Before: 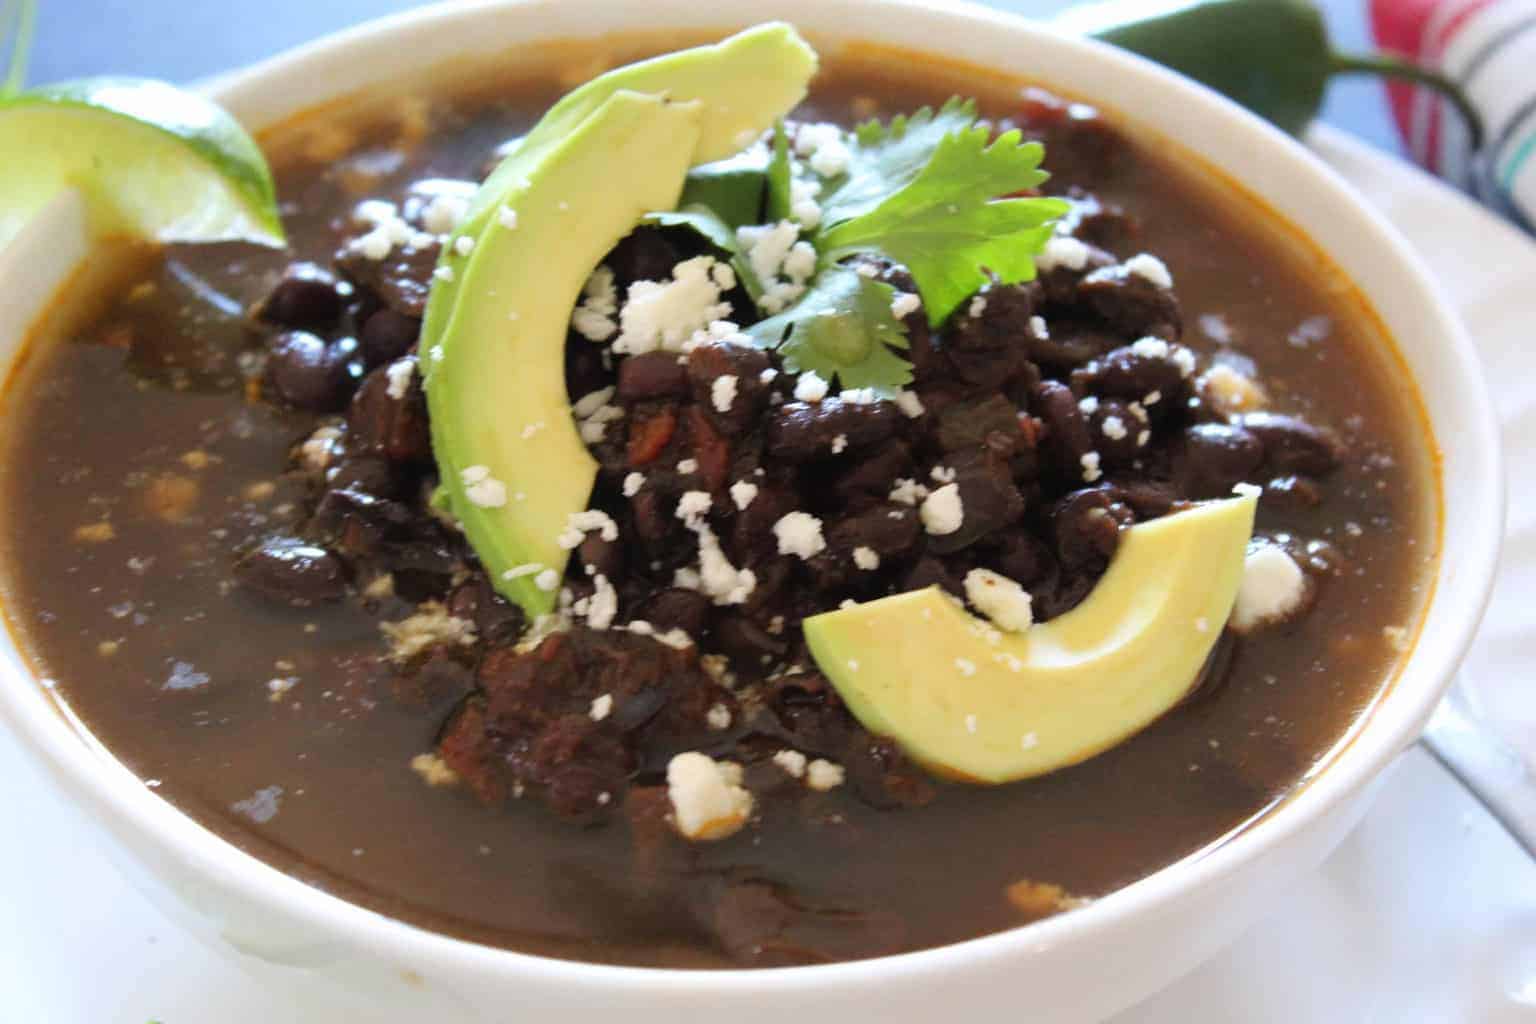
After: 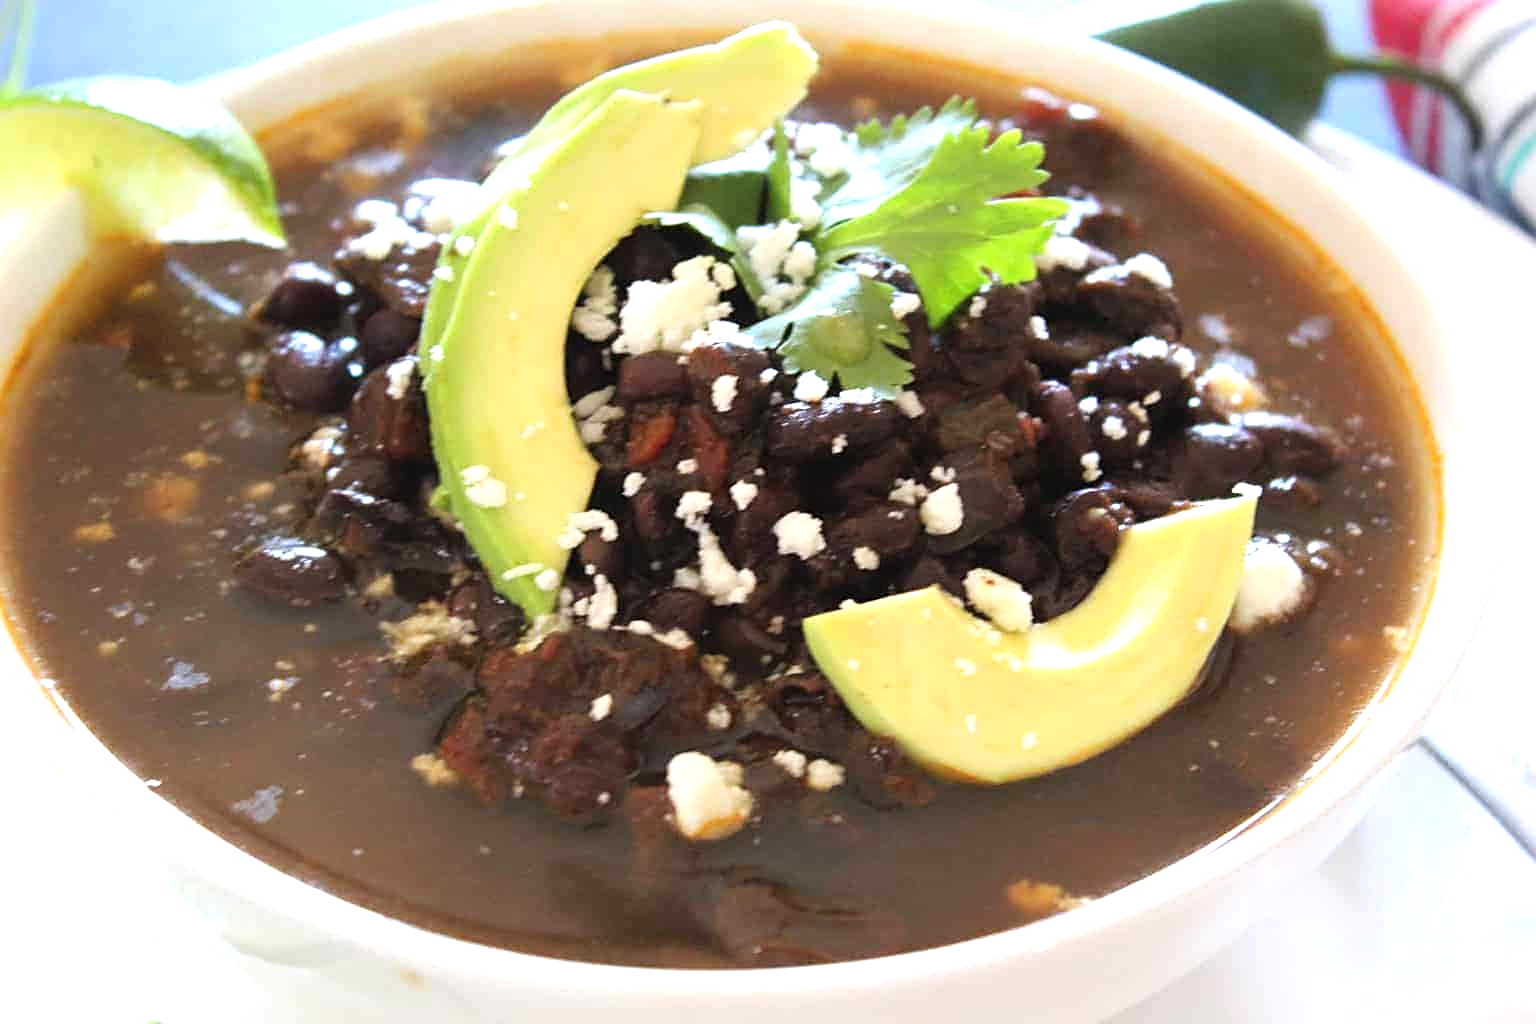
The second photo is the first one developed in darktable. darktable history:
sharpen: on, module defaults
exposure: black level correction 0, exposure 0.596 EV, compensate highlight preservation false
